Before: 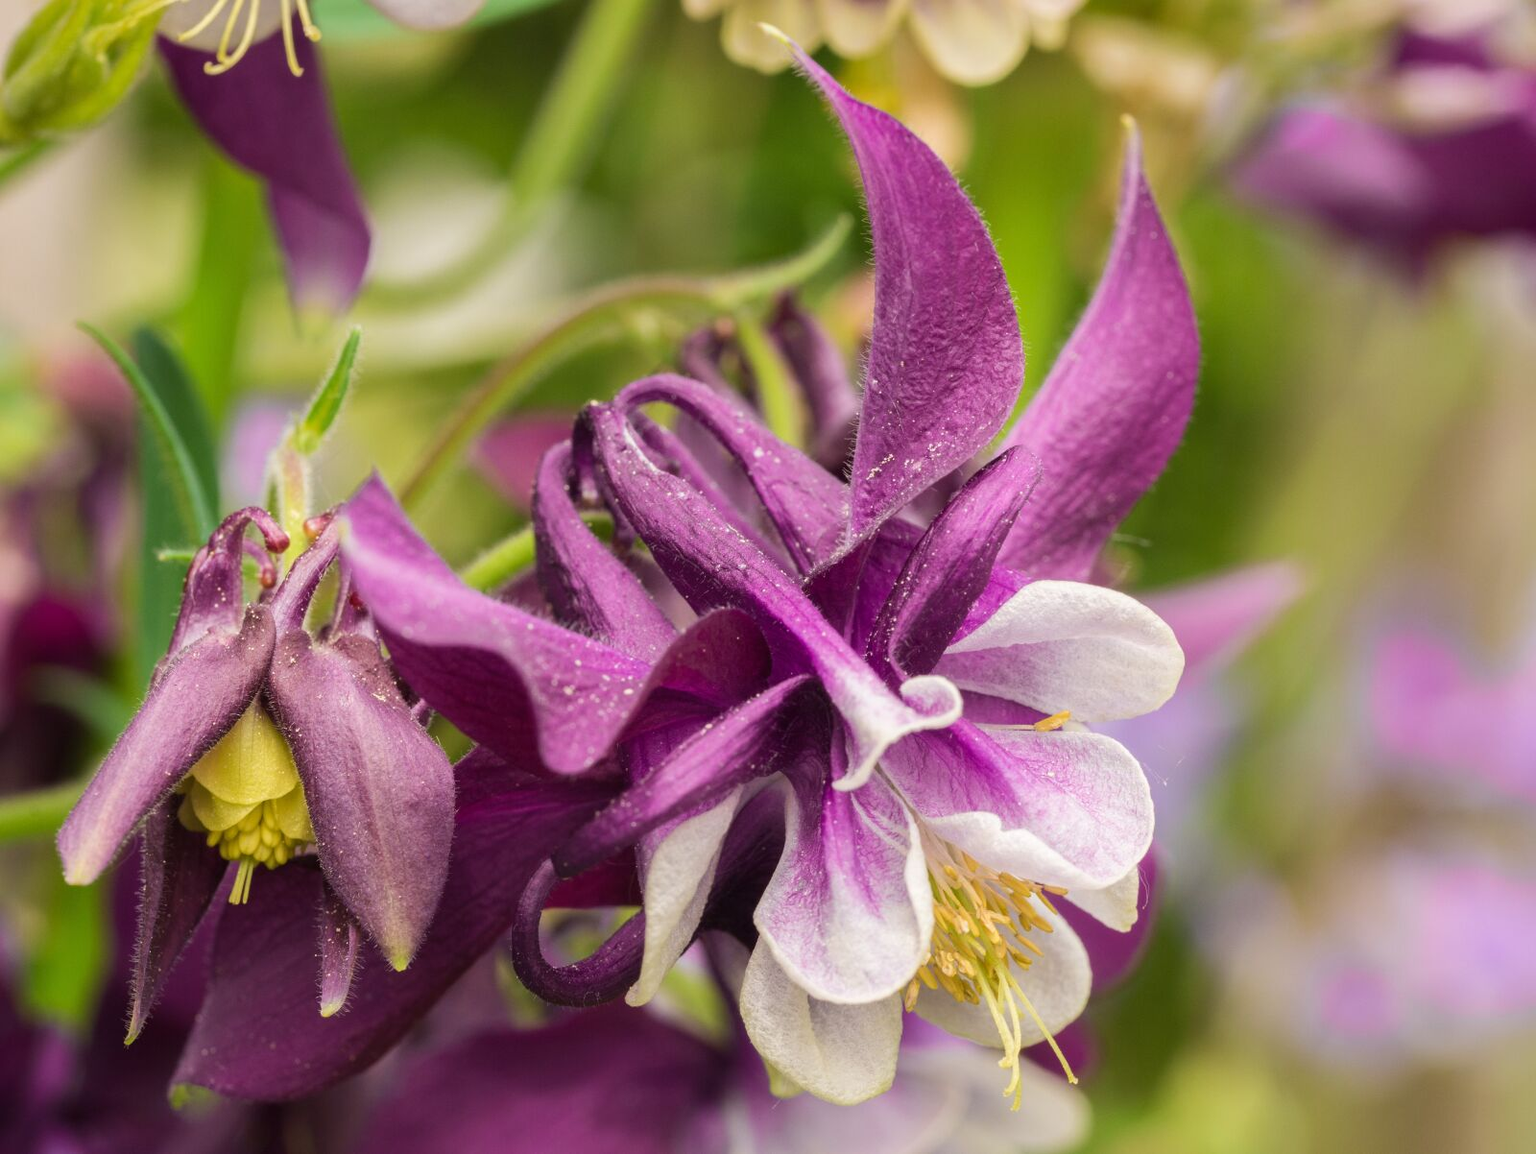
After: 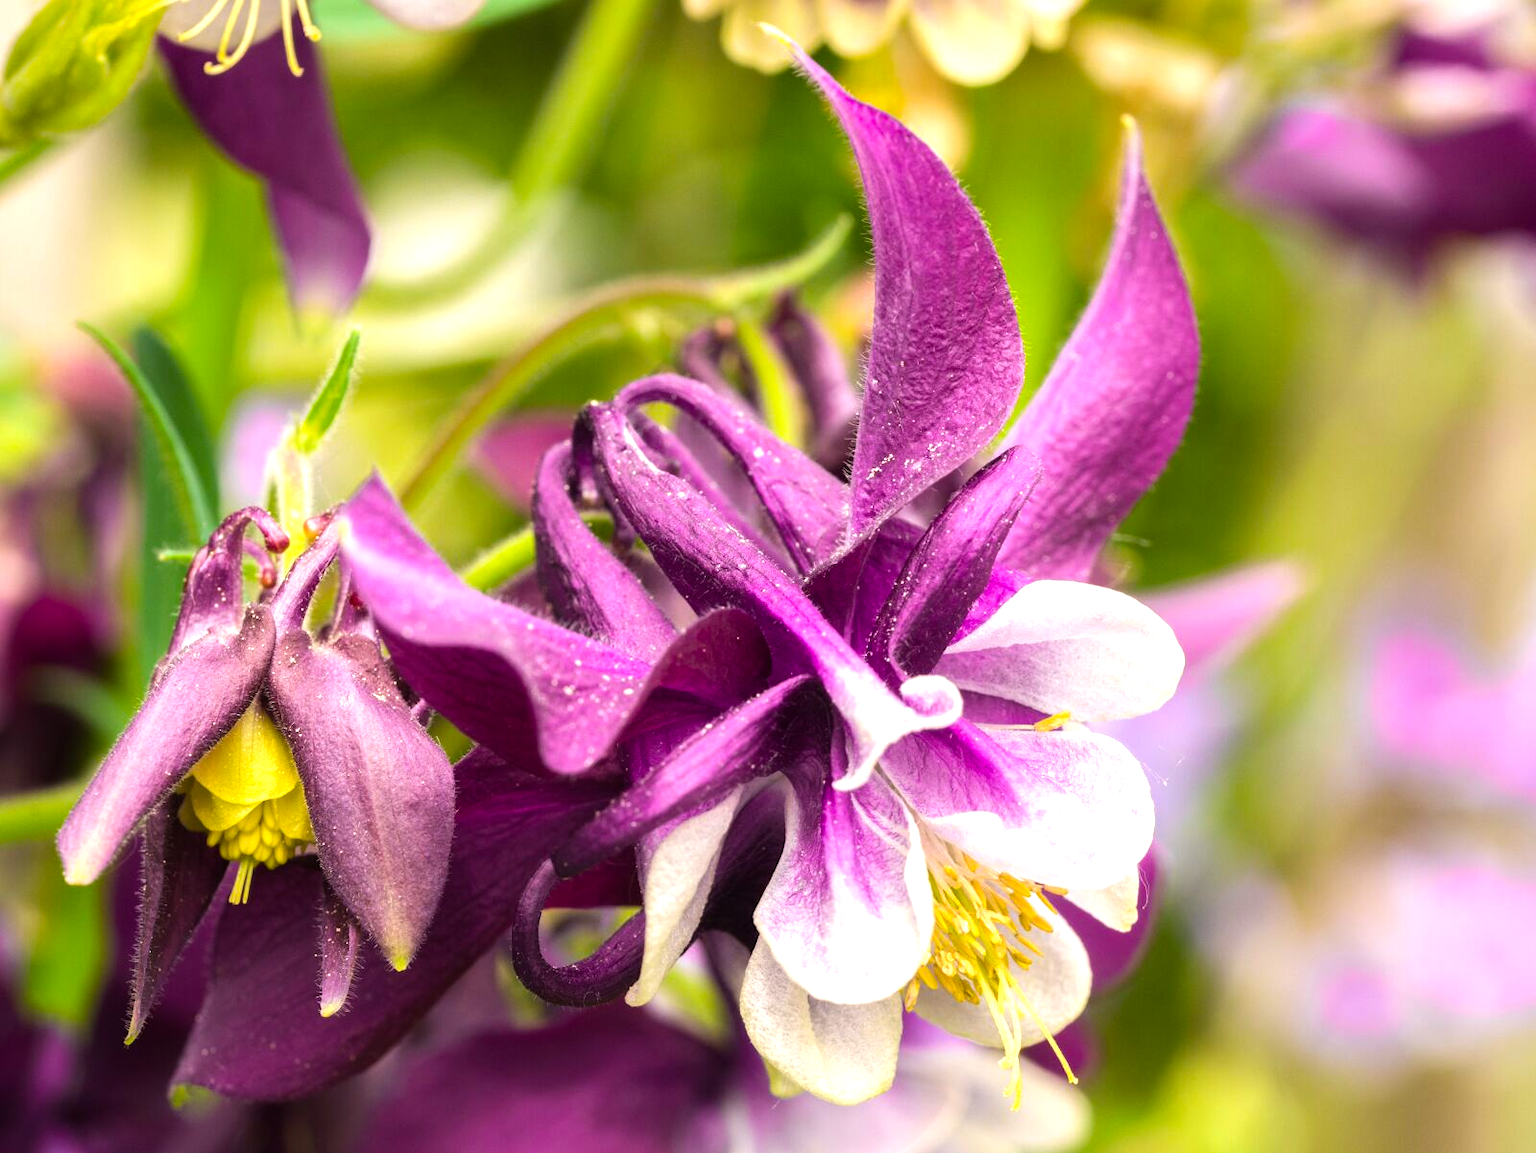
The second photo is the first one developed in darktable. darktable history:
tone equalizer: -8 EV -0.442 EV, -7 EV -0.386 EV, -6 EV -0.316 EV, -5 EV -0.231 EV, -3 EV 0.224 EV, -2 EV 0.354 EV, -1 EV 0.405 EV, +0 EV 0.428 EV
color balance rgb: shadows lift › chroma 0.731%, shadows lift › hue 113.68°, perceptual saturation grading › global saturation 16.311%, perceptual brilliance grading › highlights 10.031%, perceptual brilliance grading › mid-tones 5.212%
